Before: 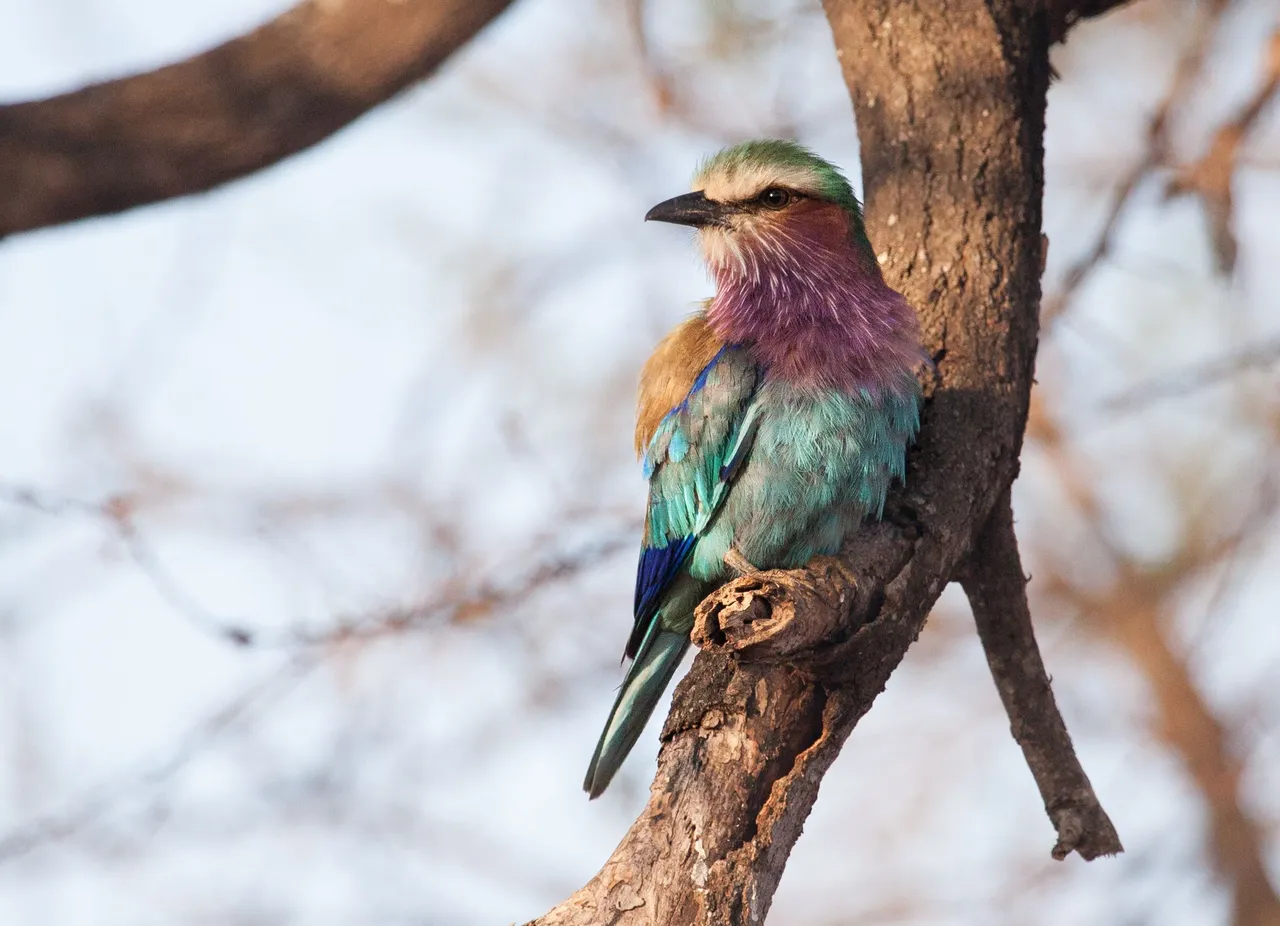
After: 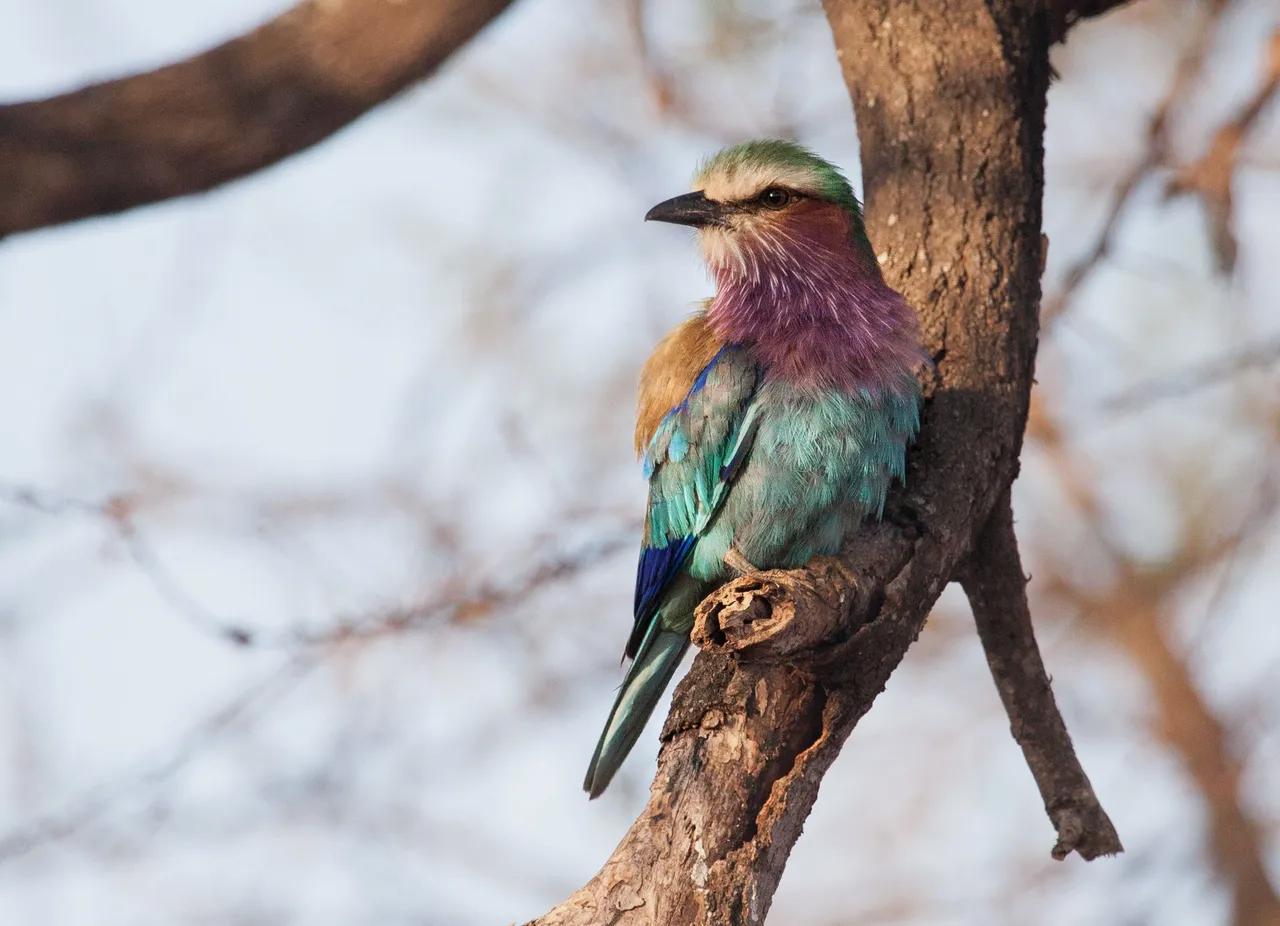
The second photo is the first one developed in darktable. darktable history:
exposure: exposure -0.153 EV, compensate exposure bias true, compensate highlight preservation false
